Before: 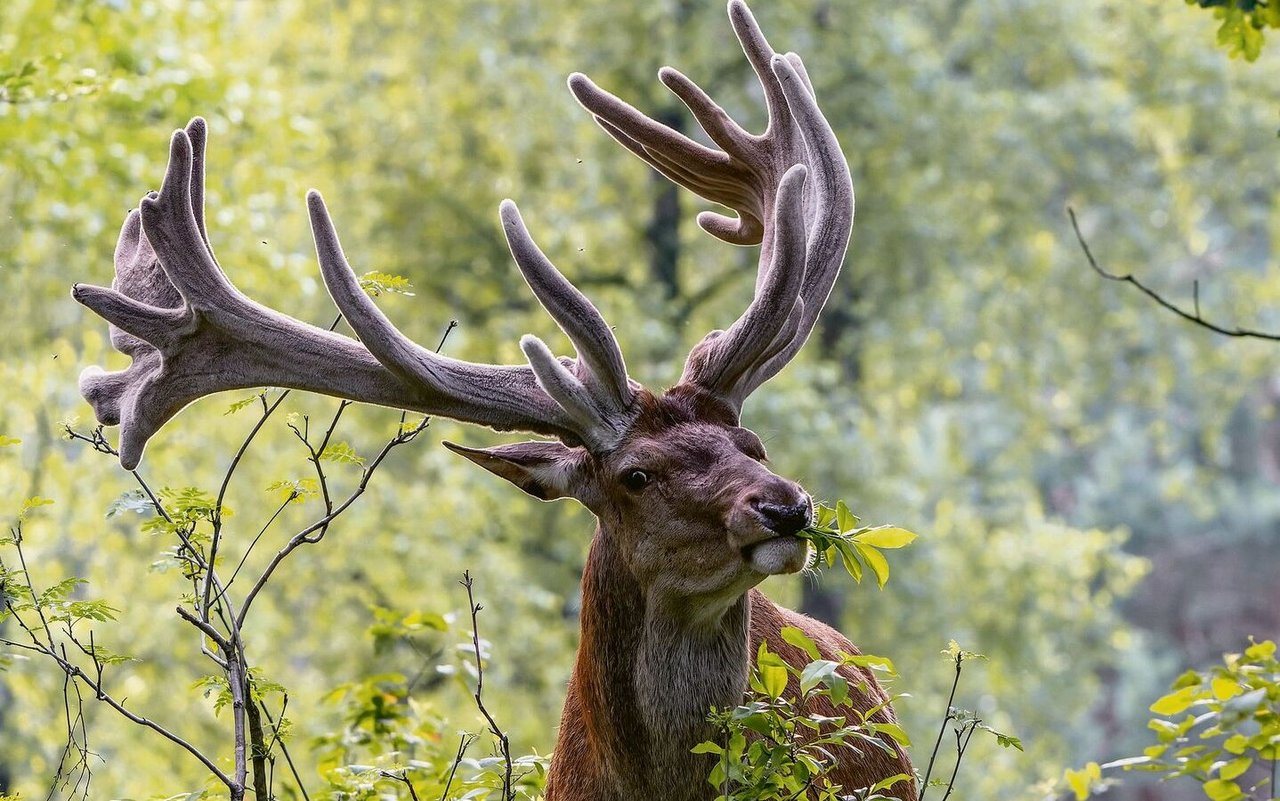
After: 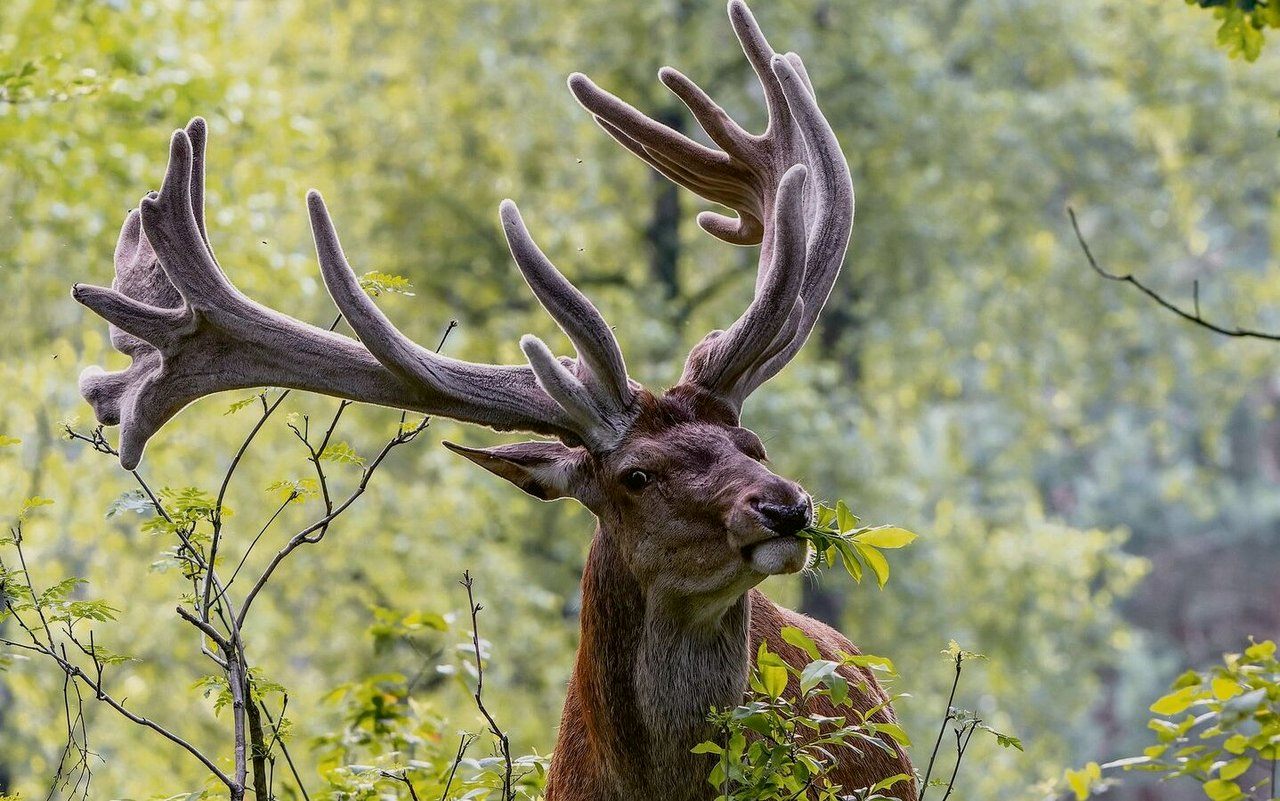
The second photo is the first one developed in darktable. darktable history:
exposure: black level correction 0.001, exposure -0.199 EV, compensate highlight preservation false
